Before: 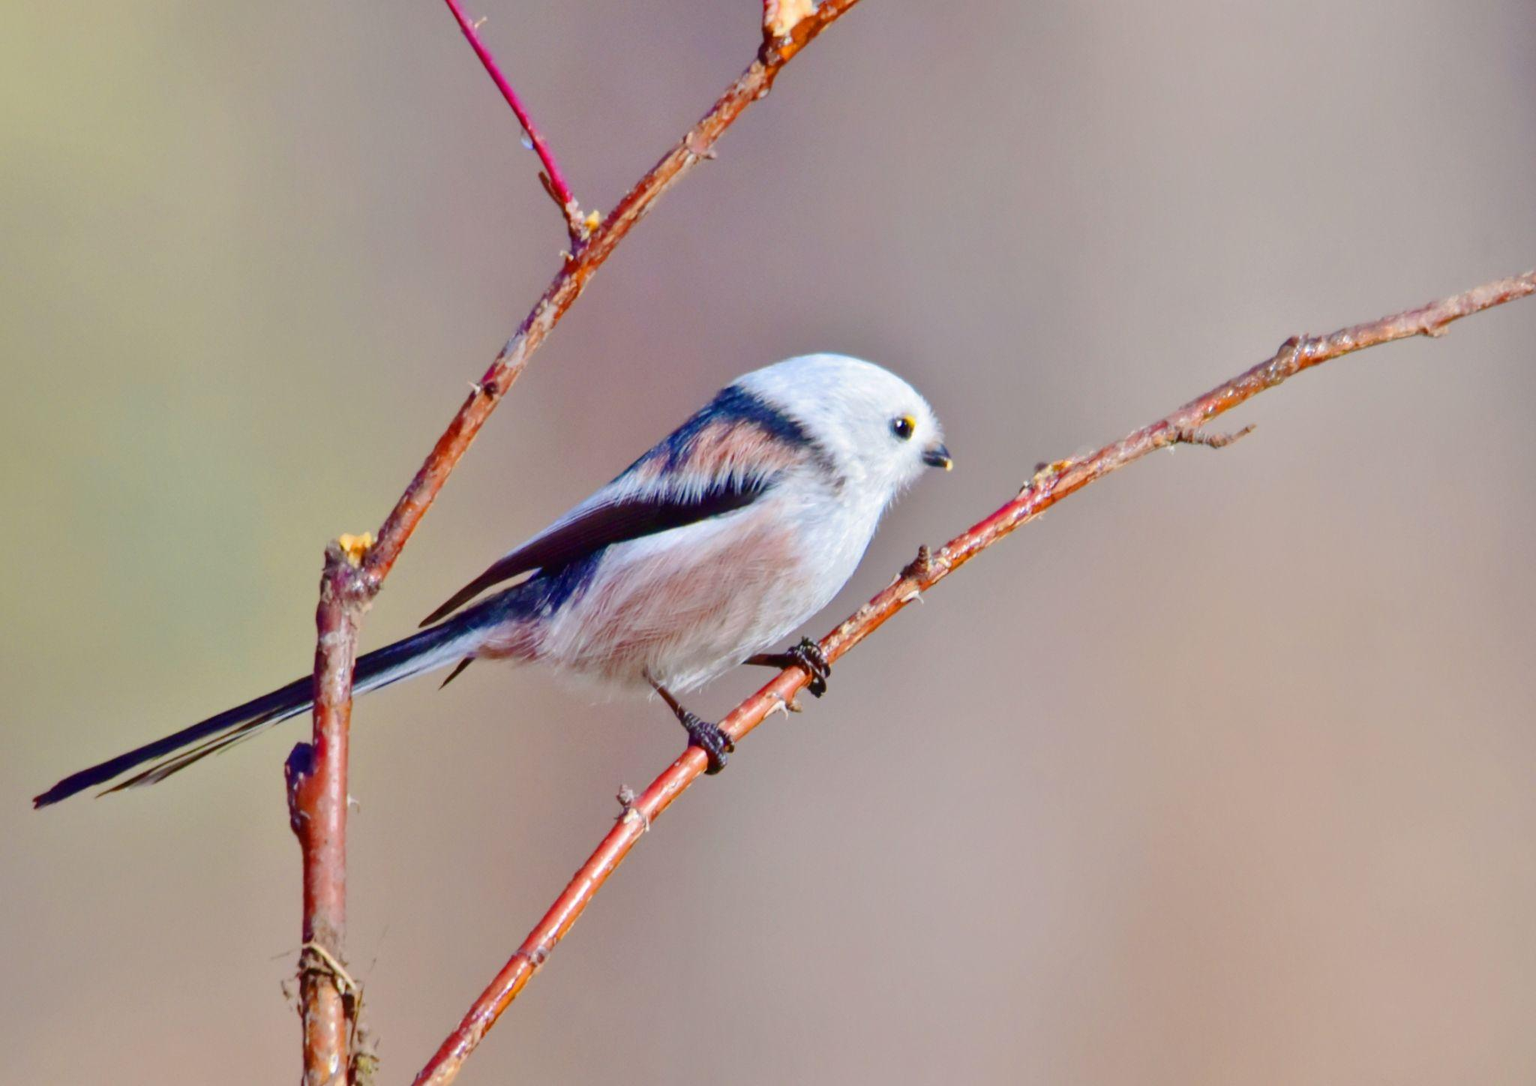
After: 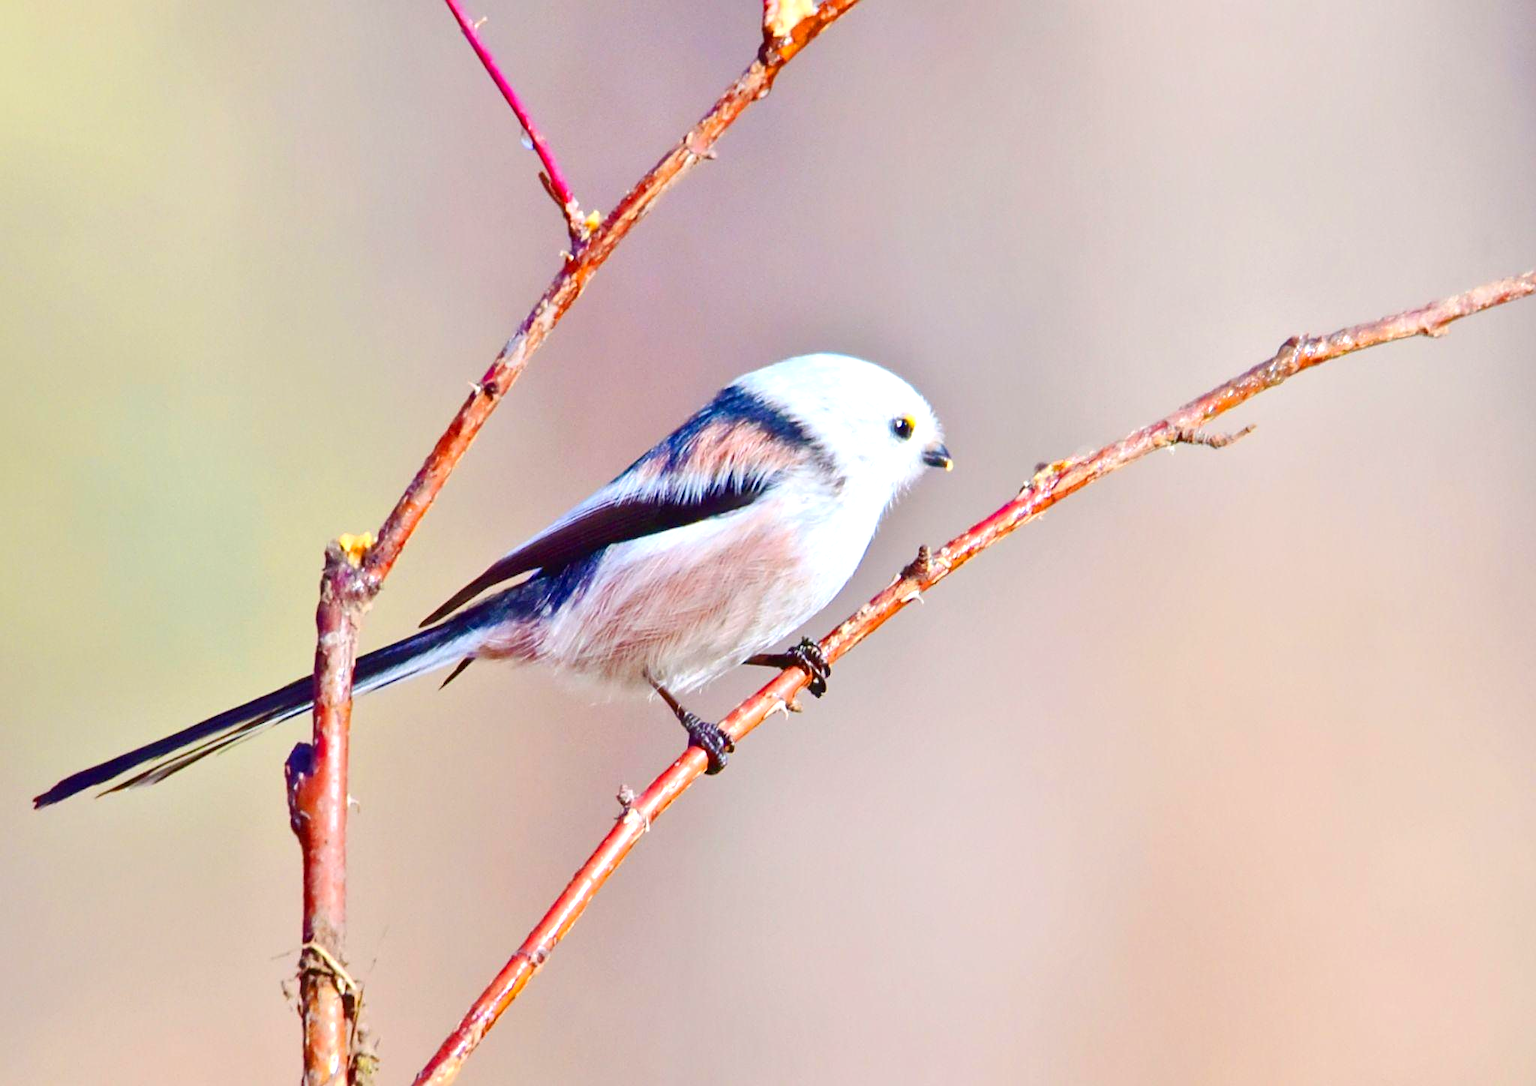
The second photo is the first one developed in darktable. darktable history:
contrast brightness saturation: contrast 0.103, brightness 0.038, saturation 0.088
sharpen: on, module defaults
exposure: exposure 0.606 EV, compensate exposure bias true, compensate highlight preservation false
